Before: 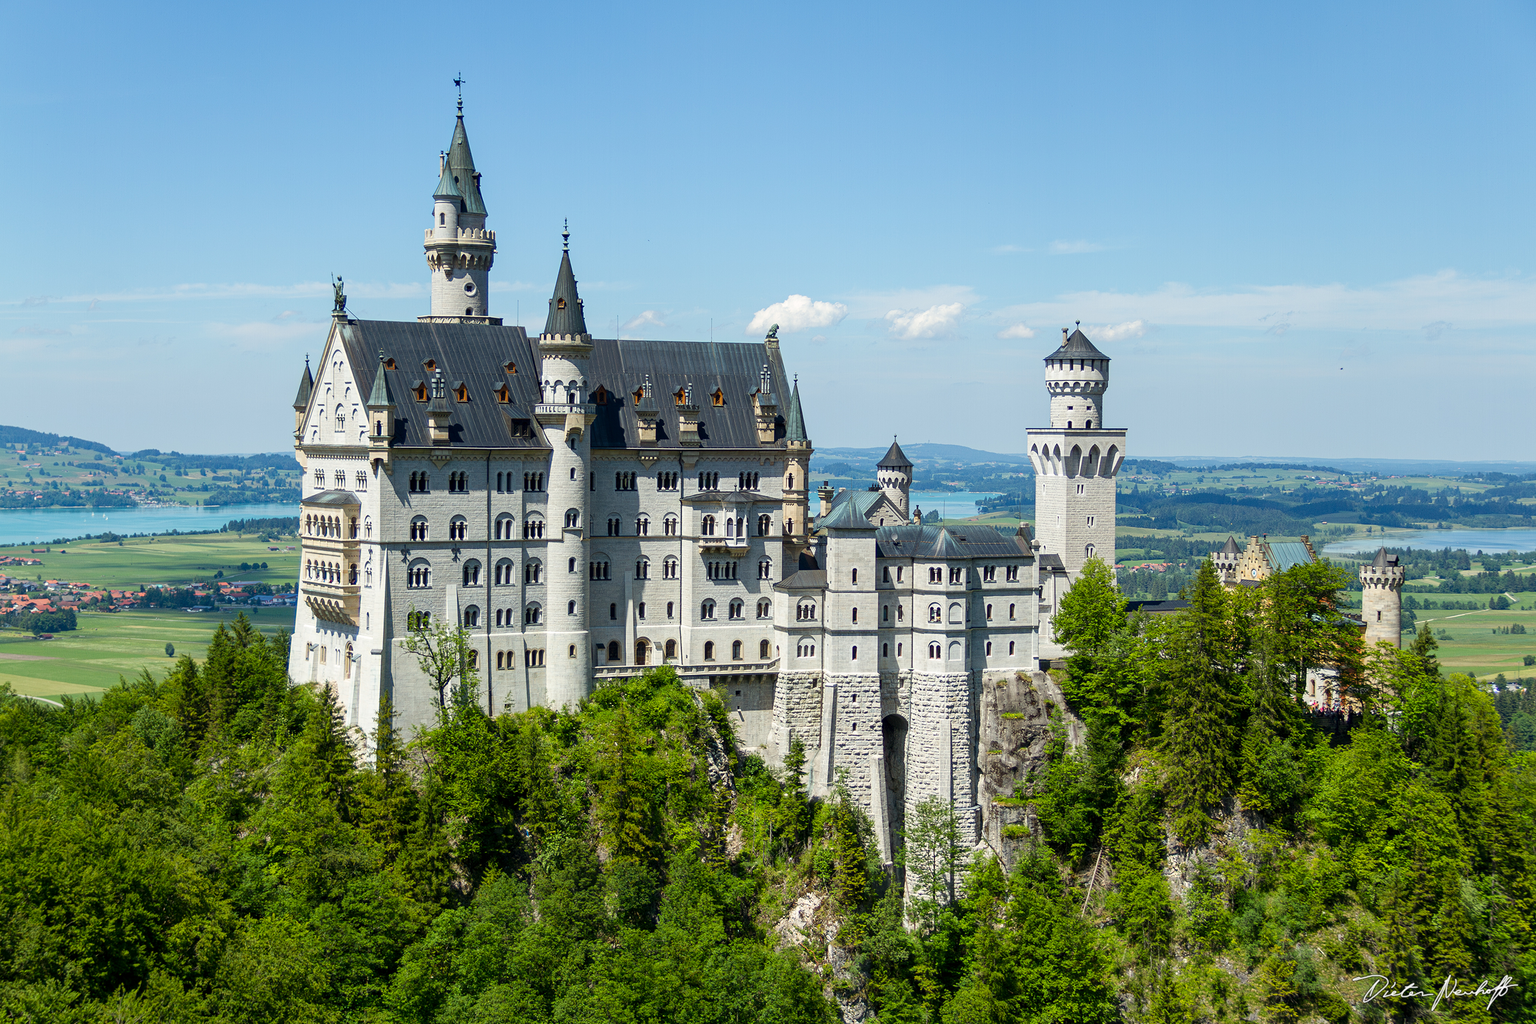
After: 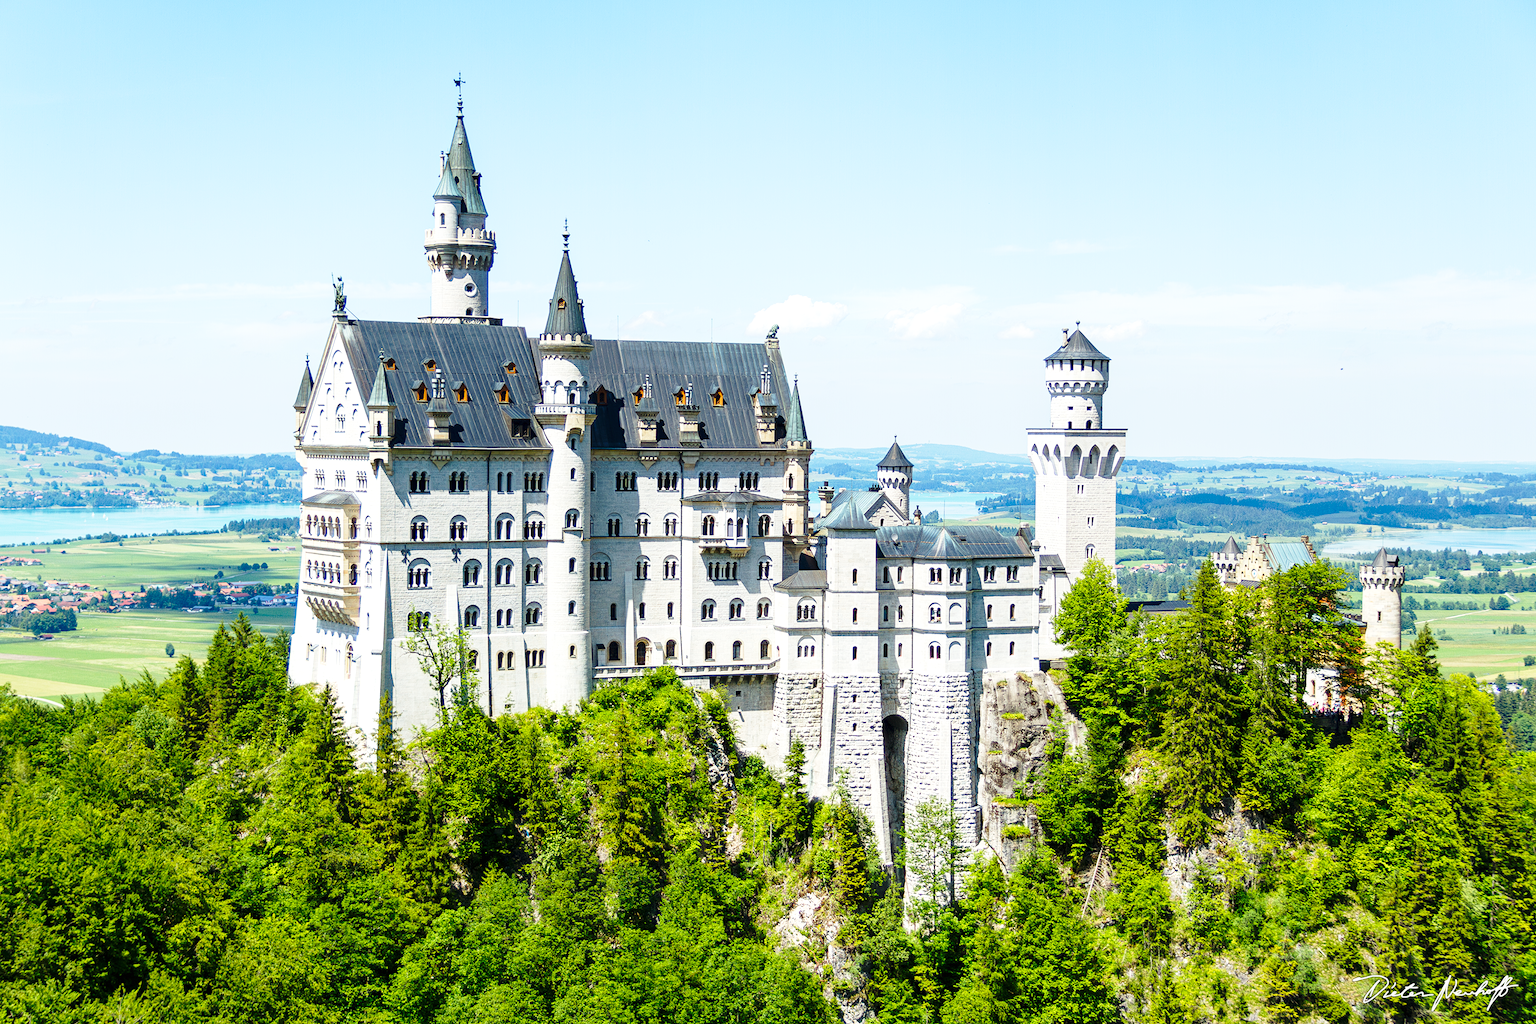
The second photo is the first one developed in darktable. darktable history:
exposure: black level correction 0, exposure 0.397 EV, compensate highlight preservation false
base curve: curves: ch0 [(0, 0) (0.028, 0.03) (0.121, 0.232) (0.46, 0.748) (0.859, 0.968) (1, 1)], preserve colors none
